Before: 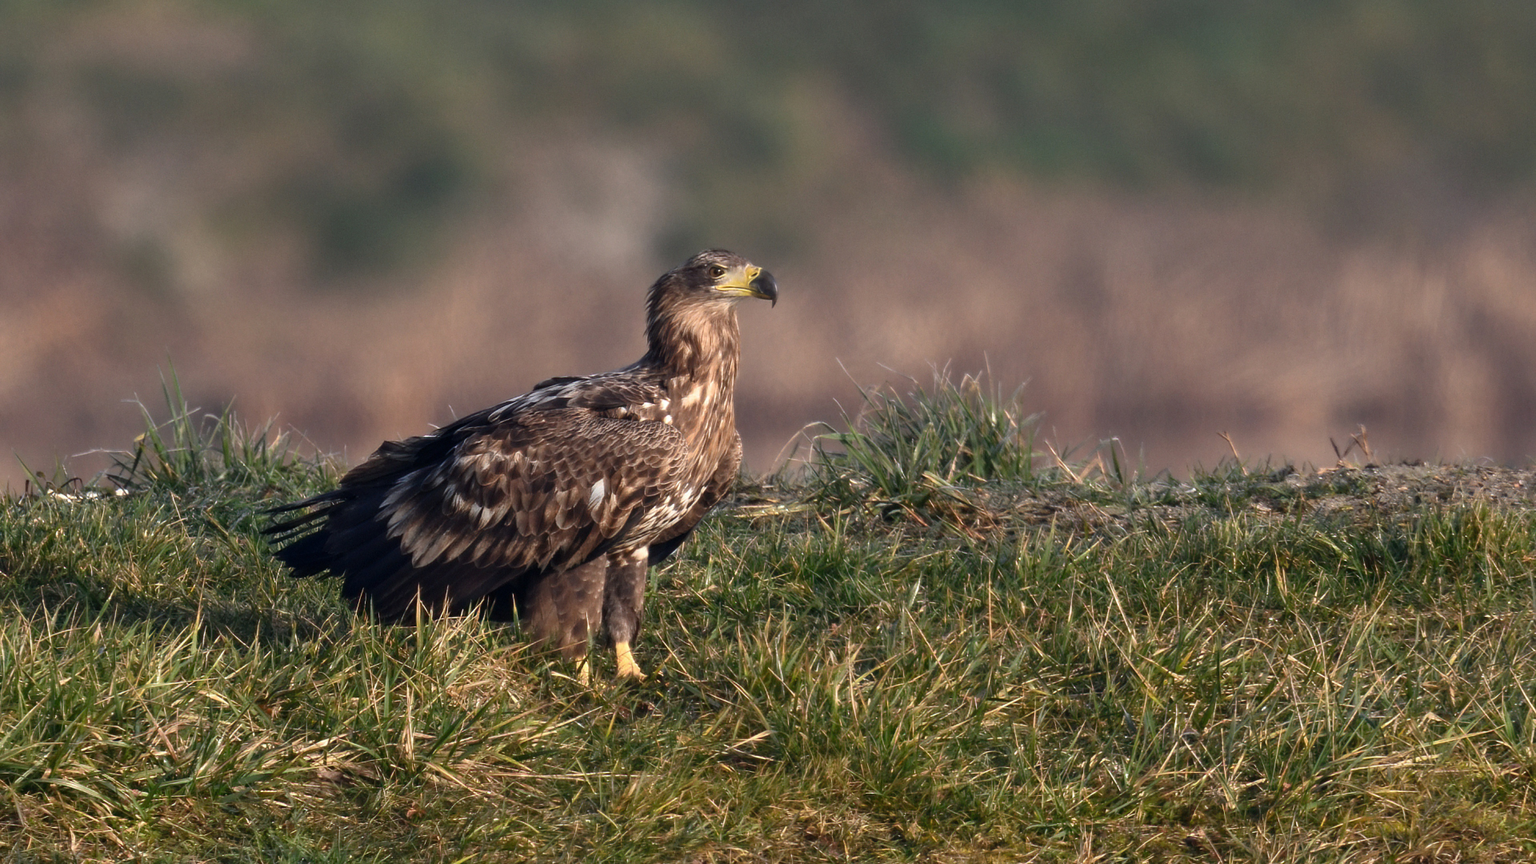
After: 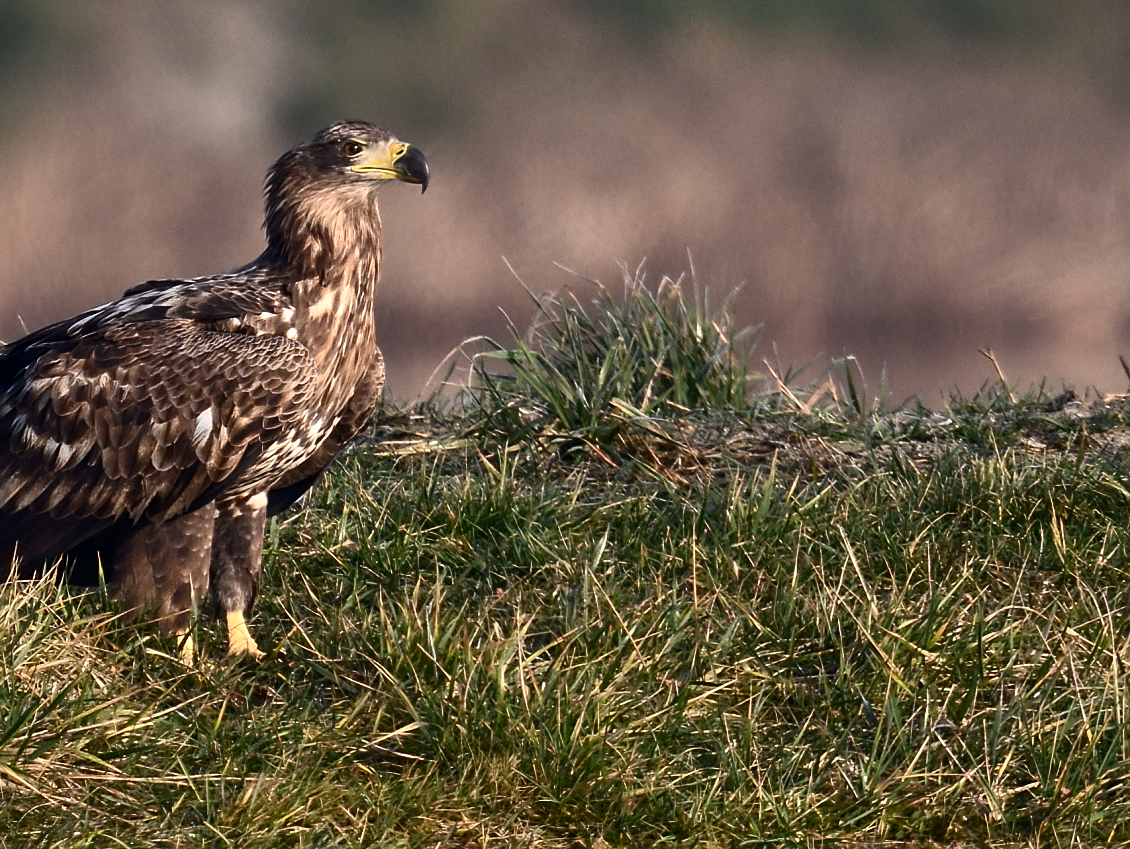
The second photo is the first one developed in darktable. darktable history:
contrast brightness saturation: contrast 0.221
exposure: compensate highlight preservation false
crop and rotate: left 28.311%, top 17.825%, right 12.79%, bottom 3.516%
sharpen: on, module defaults
